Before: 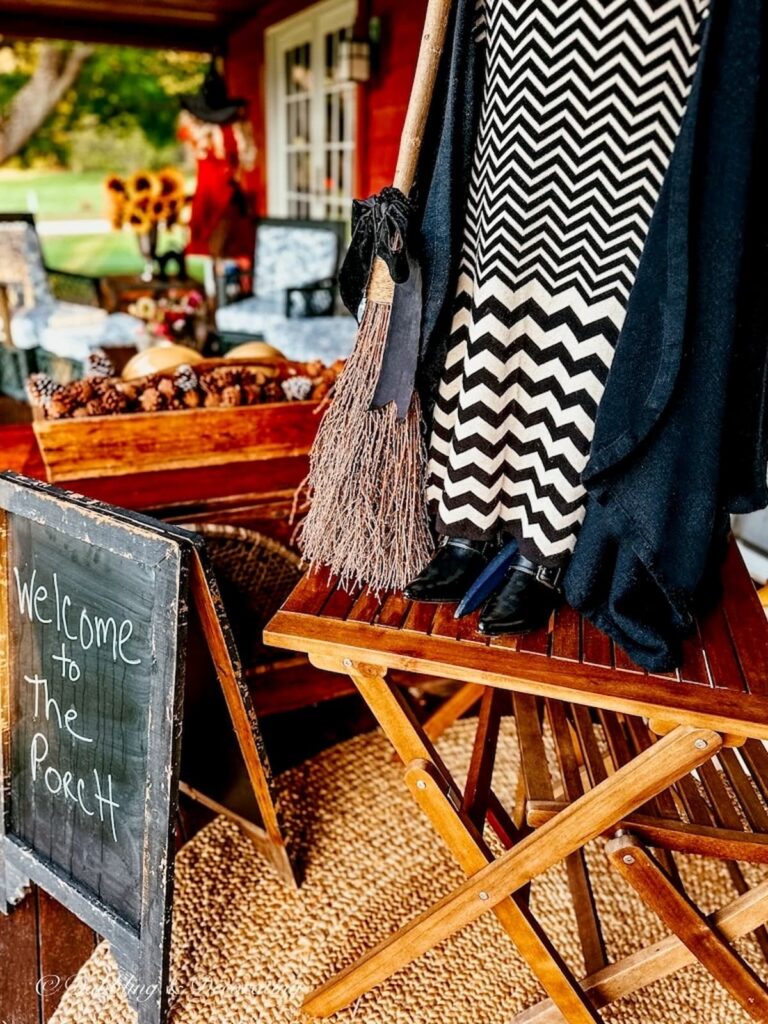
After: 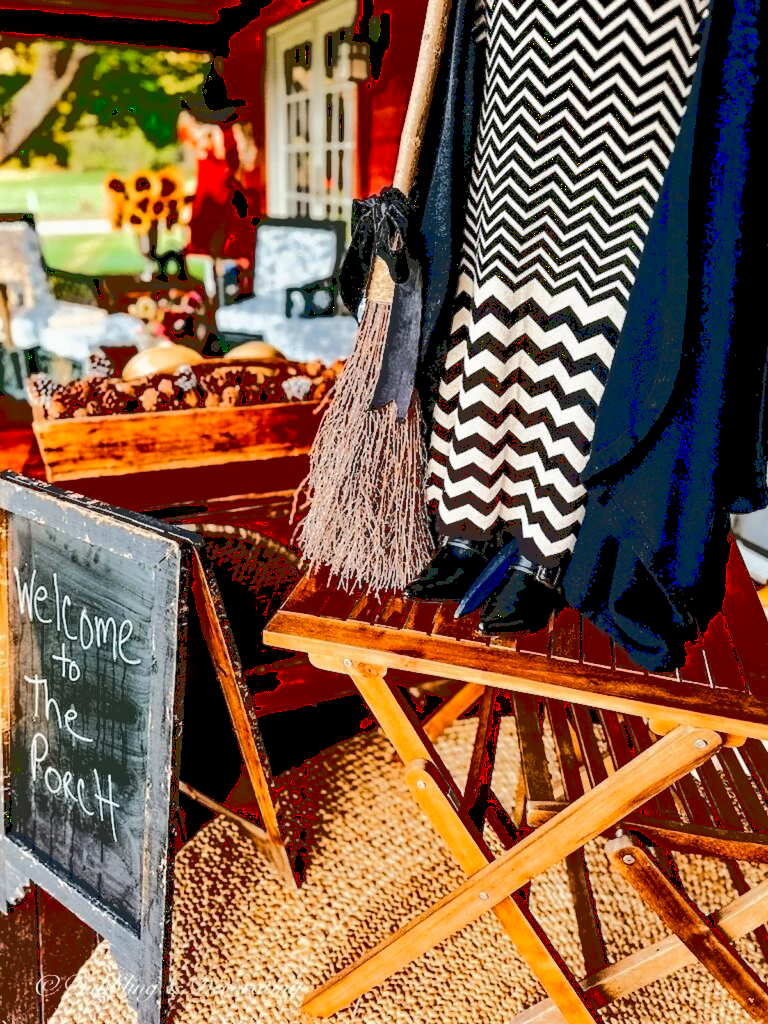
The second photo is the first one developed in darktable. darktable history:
base curve: curves: ch0 [(0.065, 0.026) (0.236, 0.358) (0.53, 0.546) (0.777, 0.841) (0.924, 0.992)], preserve colors average RGB
exposure: black level correction 0.005, exposure 0.014 EV, compensate highlight preservation false
